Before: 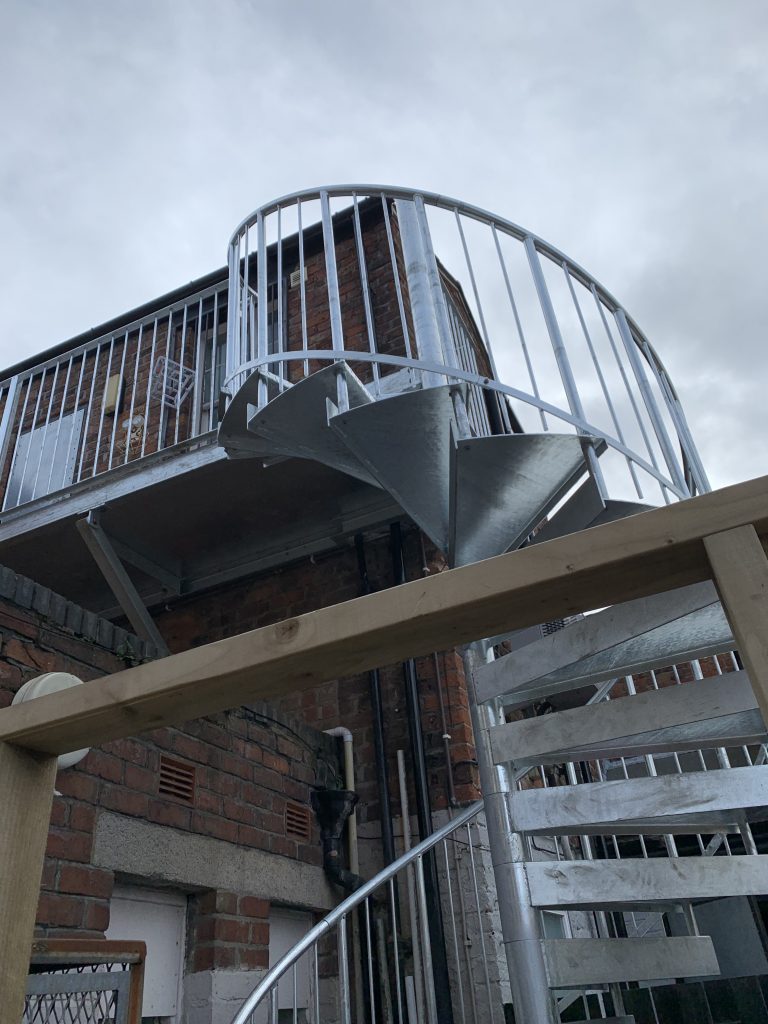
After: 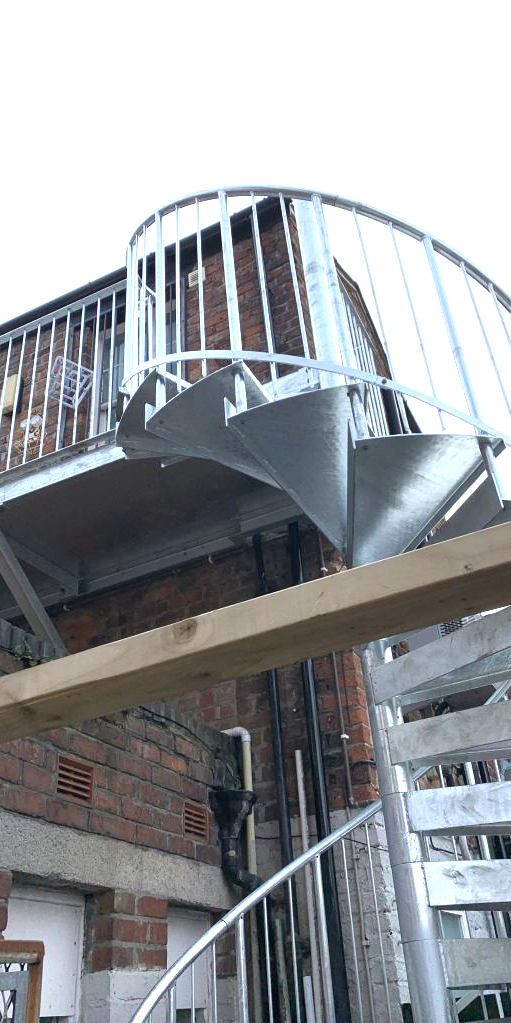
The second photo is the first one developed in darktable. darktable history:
exposure: black level correction 0, exposure 1.467 EV, compensate highlight preservation false
crop and rotate: left 13.342%, right 20.039%
